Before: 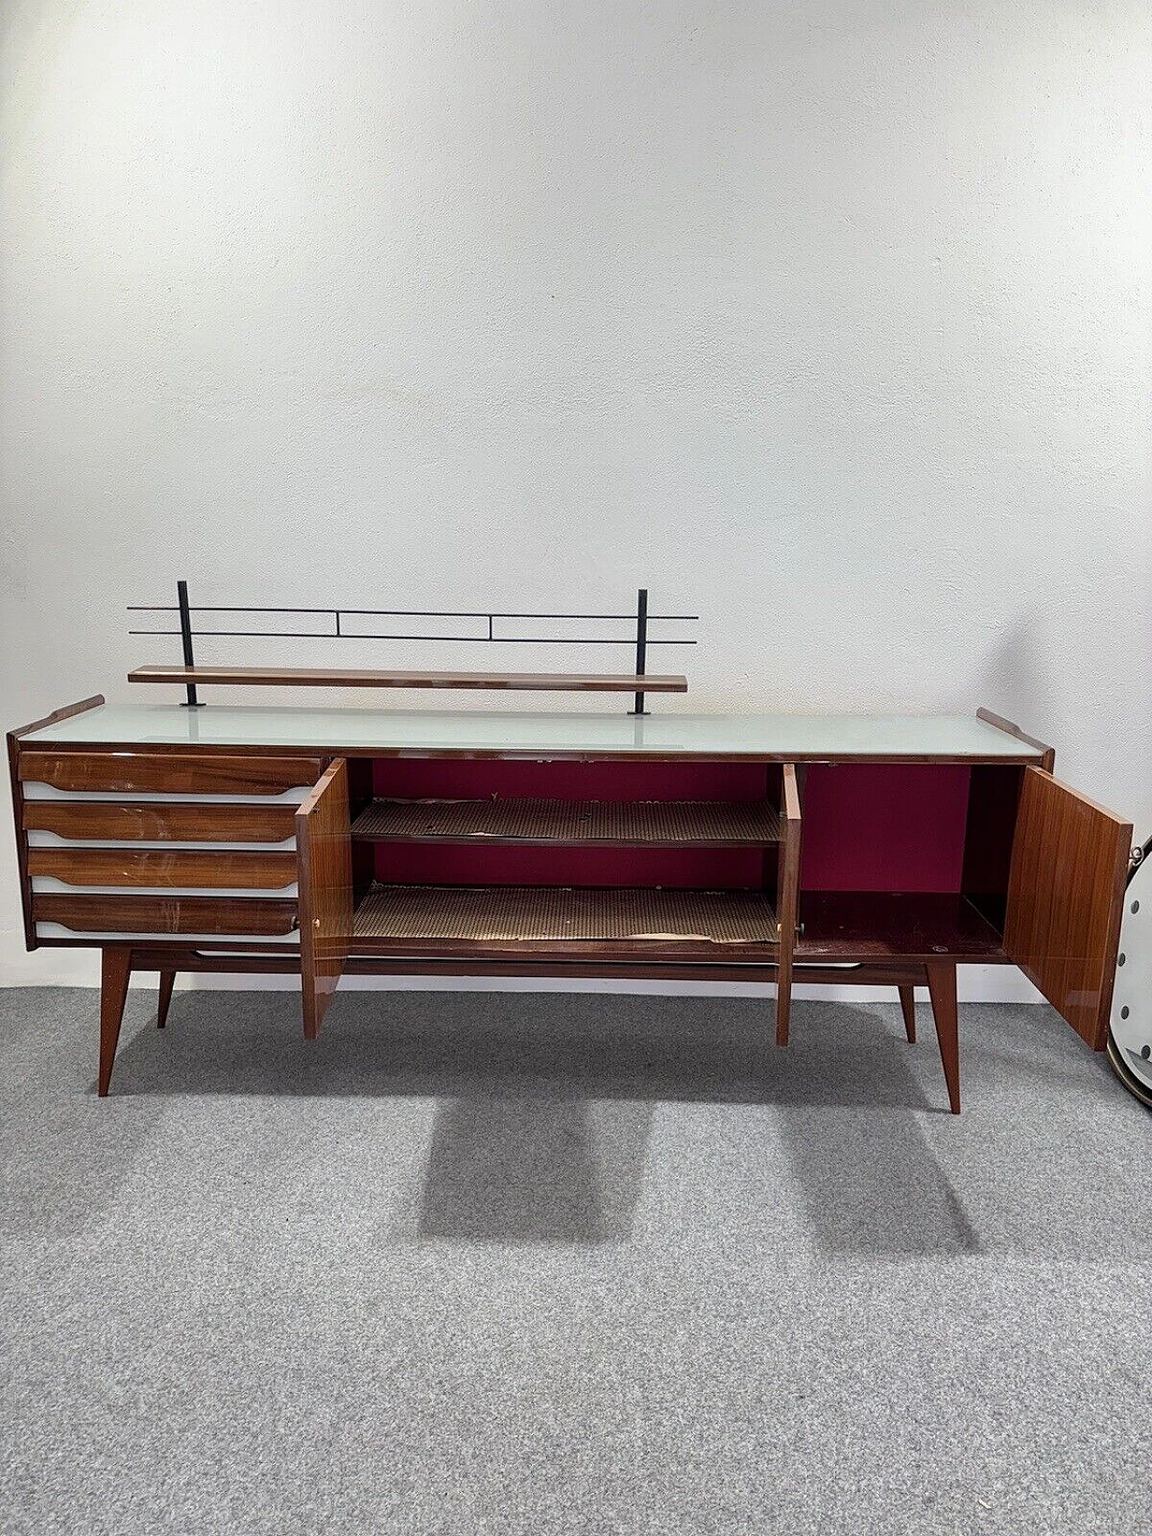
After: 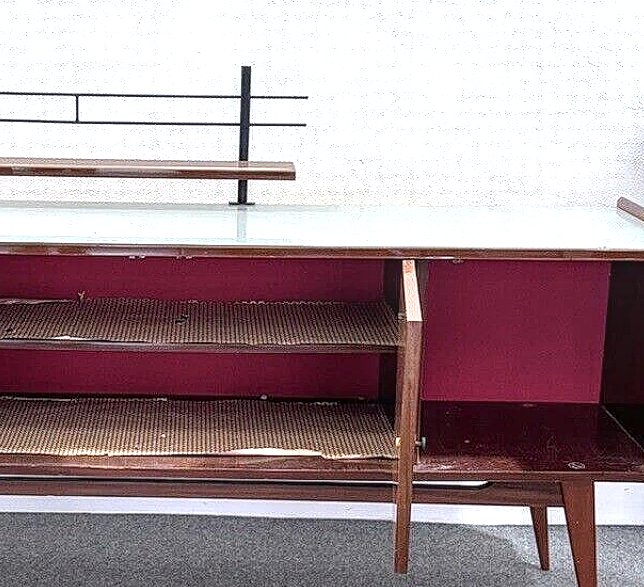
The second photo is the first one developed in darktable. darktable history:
local contrast: detail 150%
crop: left 36.625%, top 34.526%, right 13.036%, bottom 31.039%
color correction: highlights a* -0.073, highlights b* -5.69, shadows a* -0.13, shadows b* -0.14
shadows and highlights: shadows 37.64, highlights -26.9, soften with gaussian
exposure: black level correction 0, exposure 1.001 EV, compensate exposure bias true, compensate highlight preservation false
contrast equalizer: octaves 7, y [[0.439, 0.44, 0.442, 0.457, 0.493, 0.498], [0.5 ×6], [0.5 ×6], [0 ×6], [0 ×6]]
